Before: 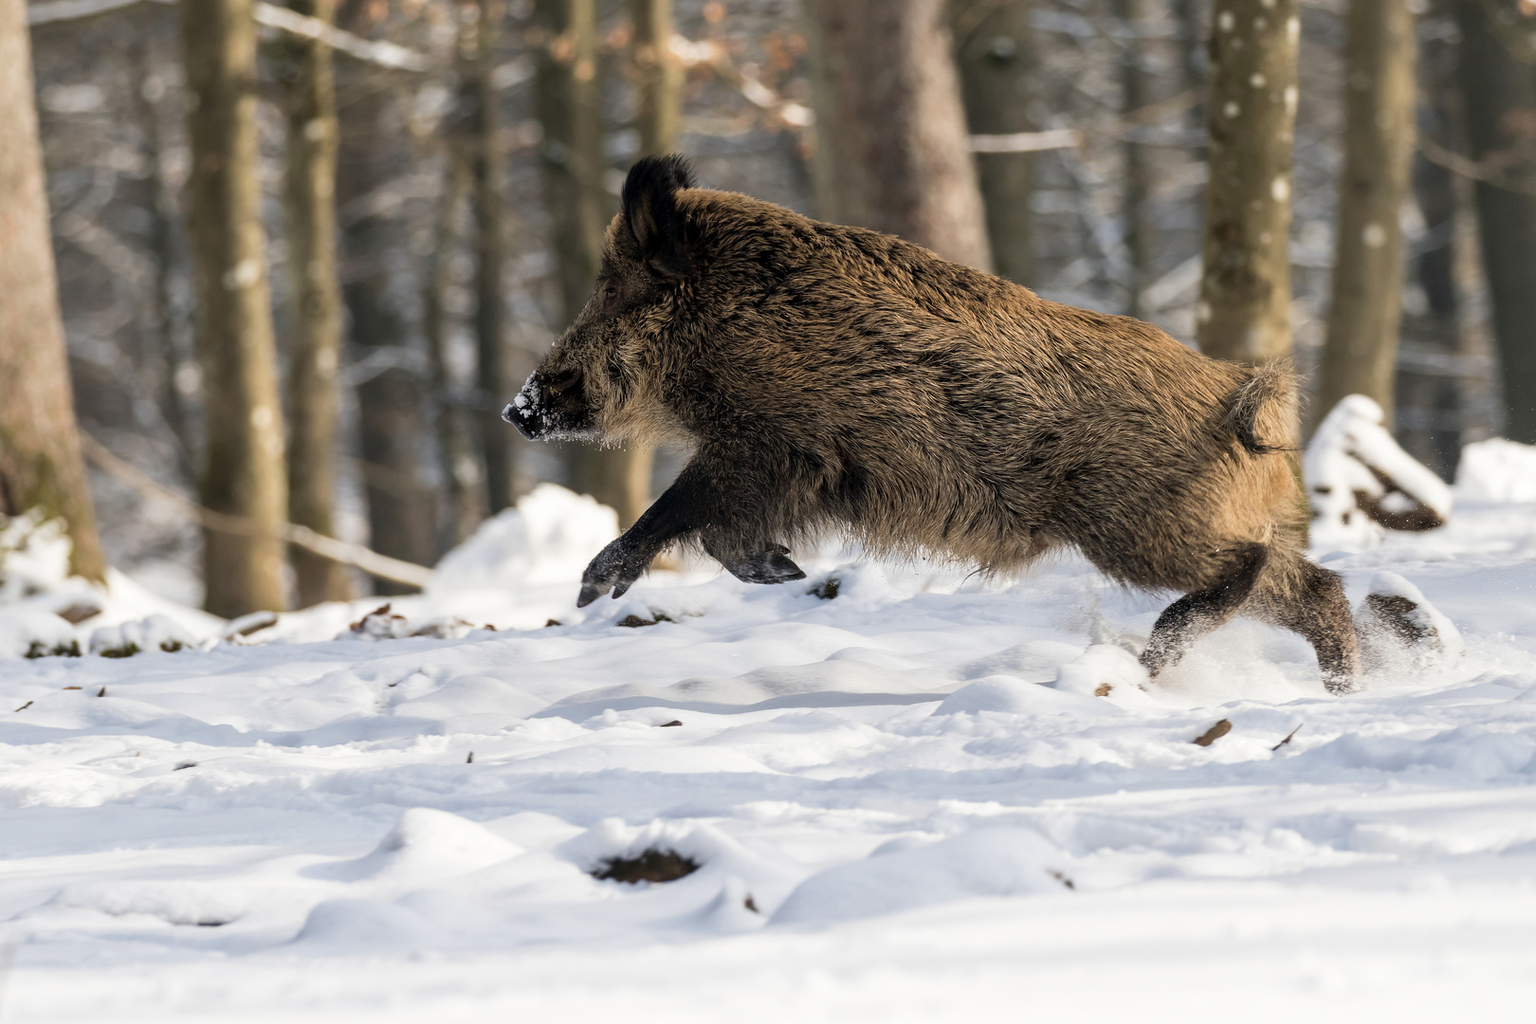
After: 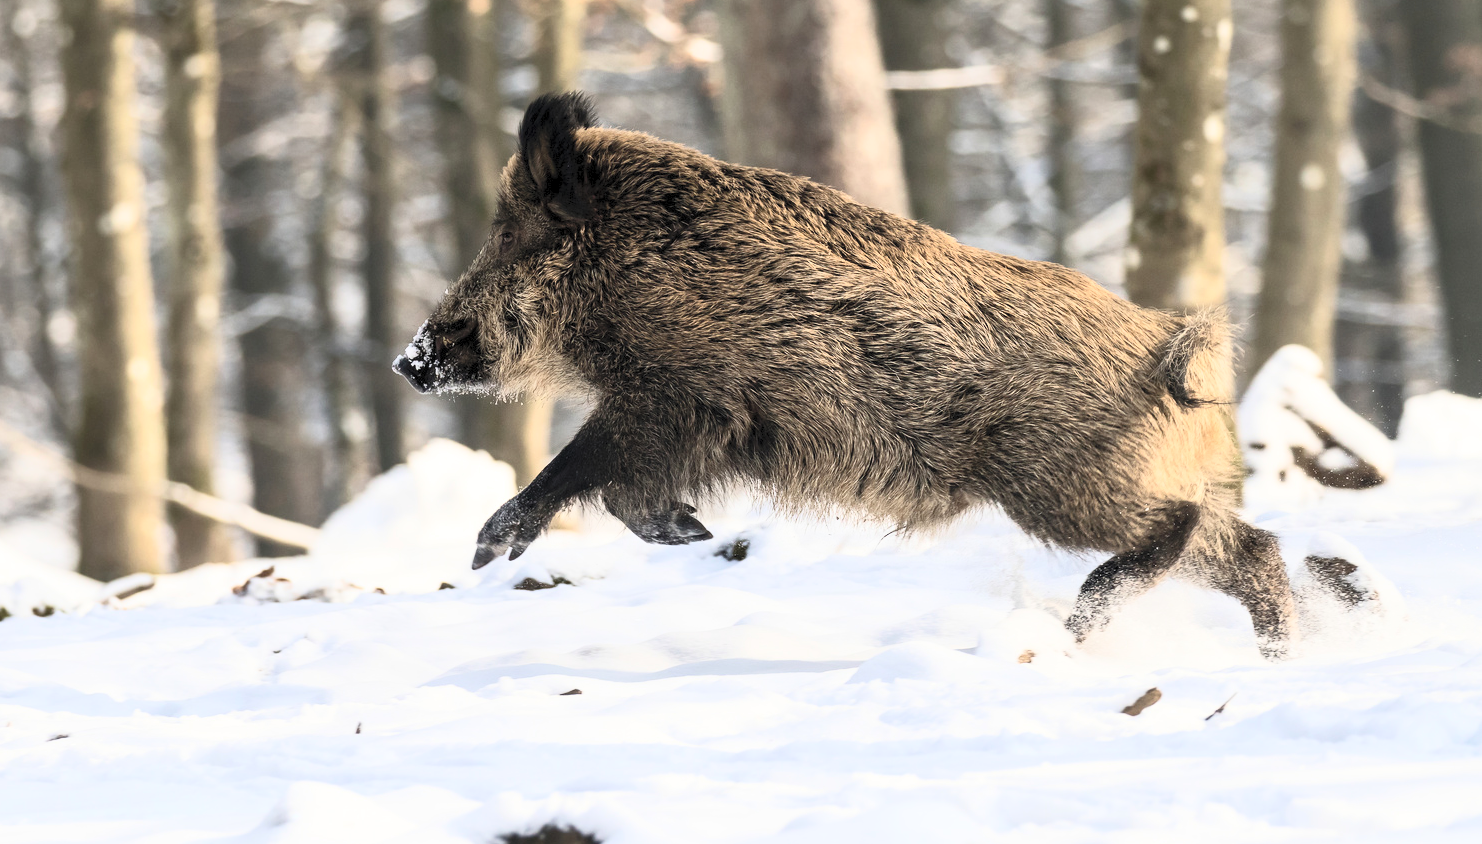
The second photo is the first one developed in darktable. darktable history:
contrast brightness saturation: contrast 0.389, brightness 0.542
crop: left 8.481%, top 6.599%, bottom 15.249%
